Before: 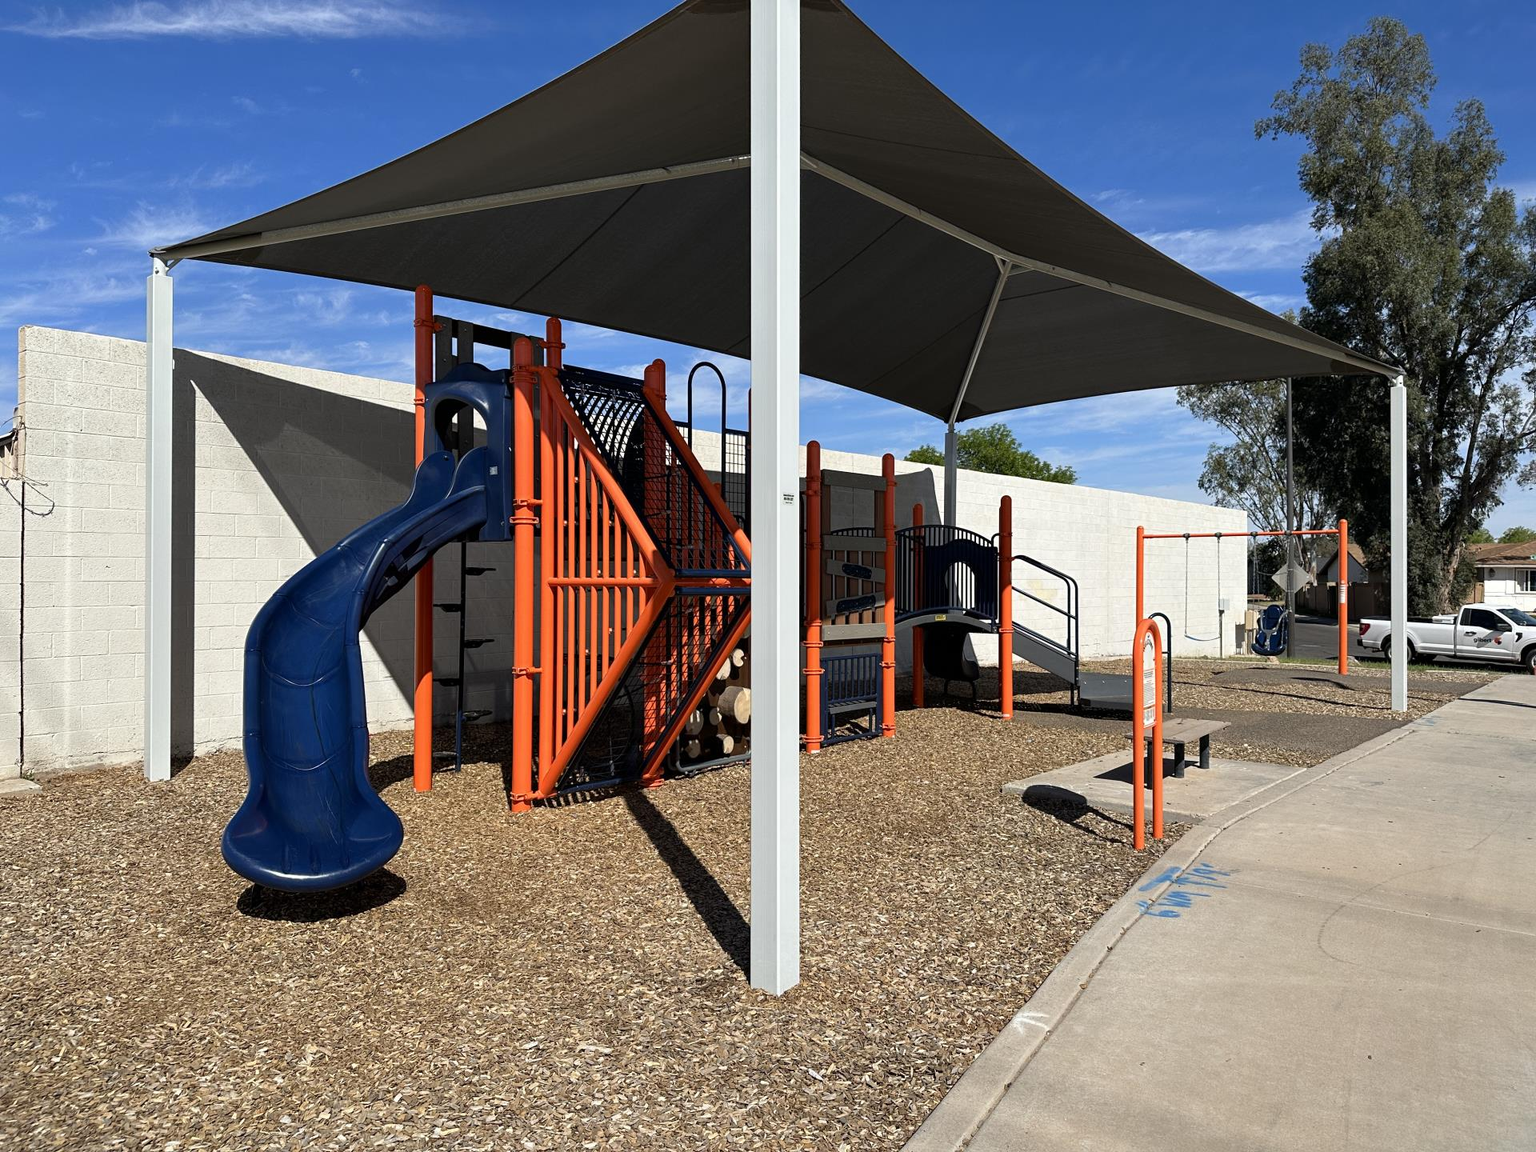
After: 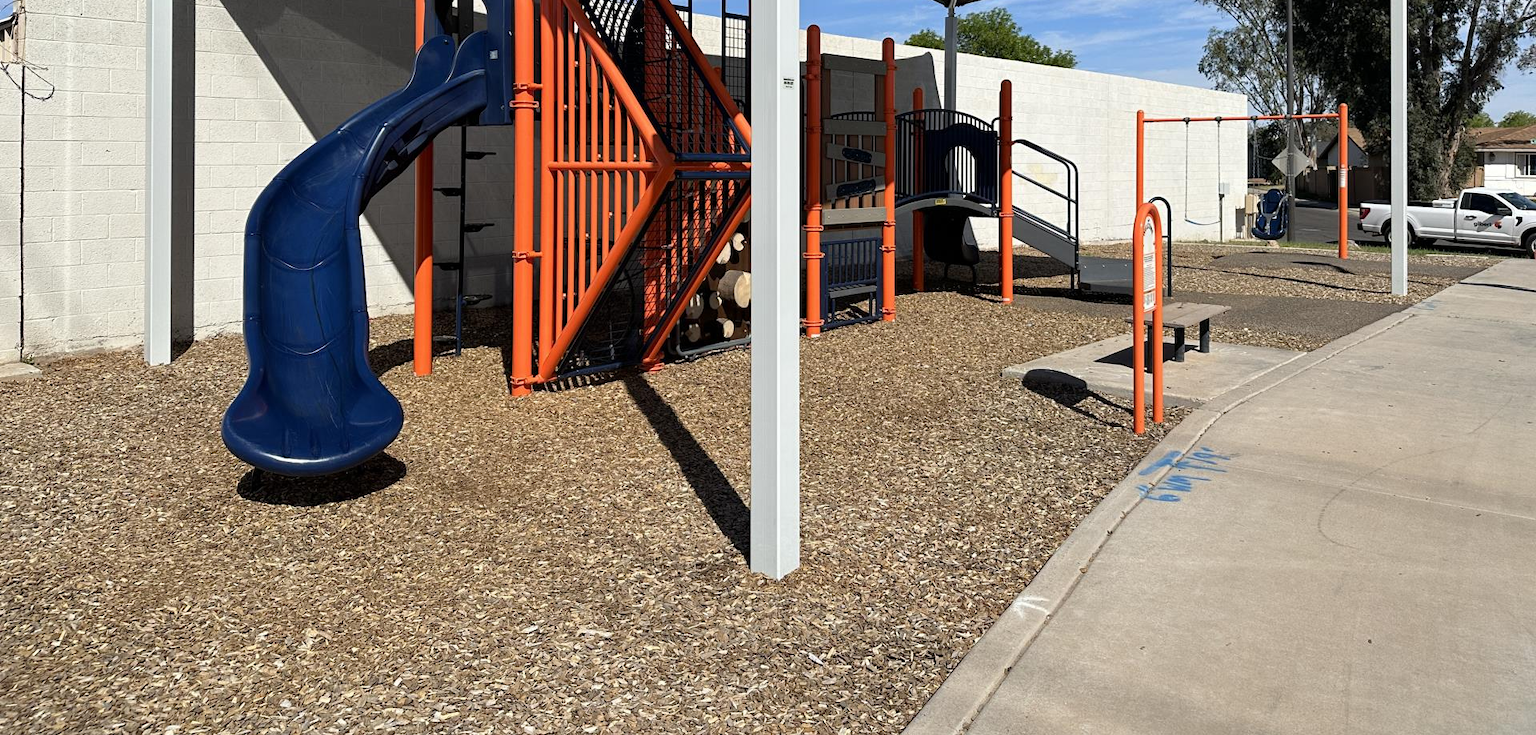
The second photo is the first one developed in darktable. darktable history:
crop and rotate: top 36.172%
